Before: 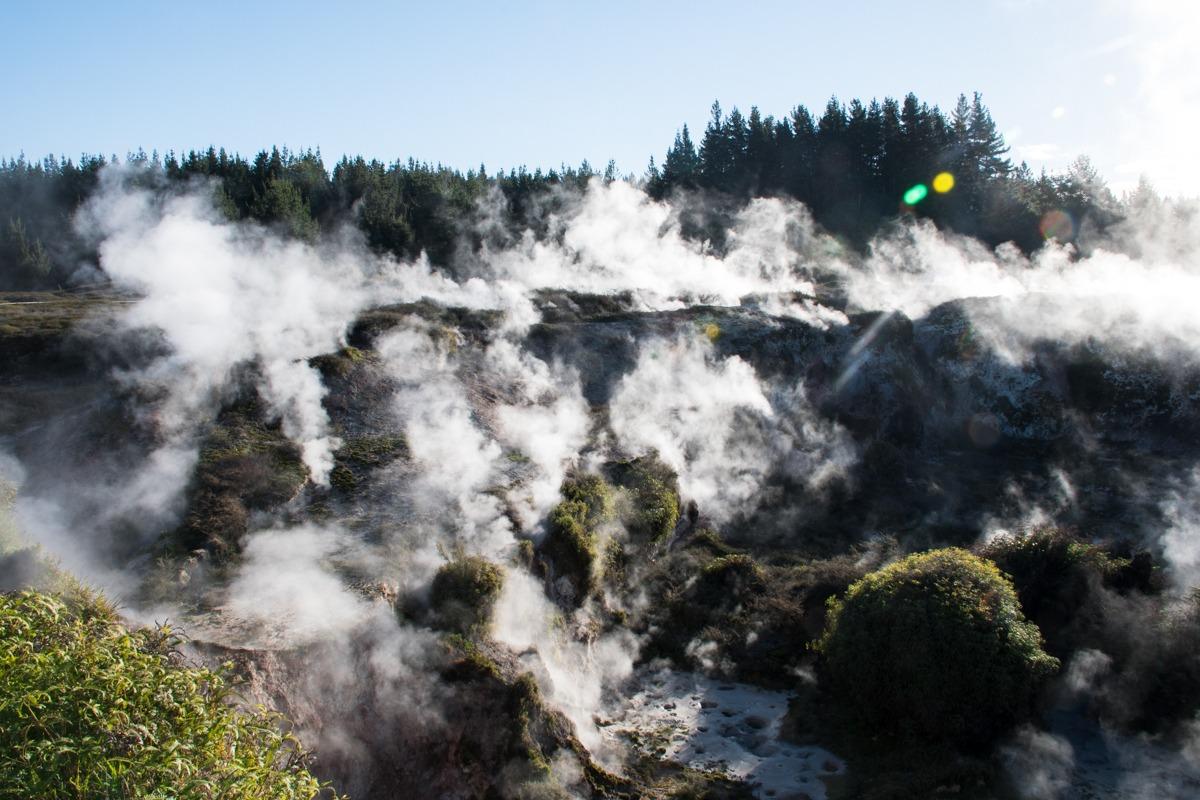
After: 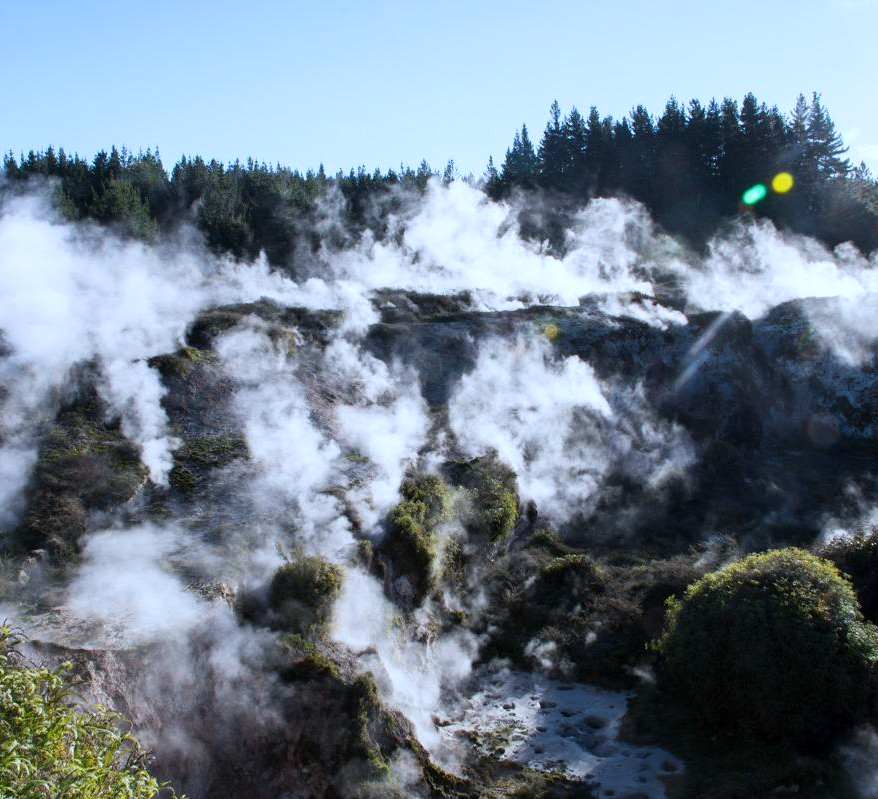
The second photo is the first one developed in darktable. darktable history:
crop: left 13.443%, right 13.31%
white balance: red 0.926, green 1.003, blue 1.133
